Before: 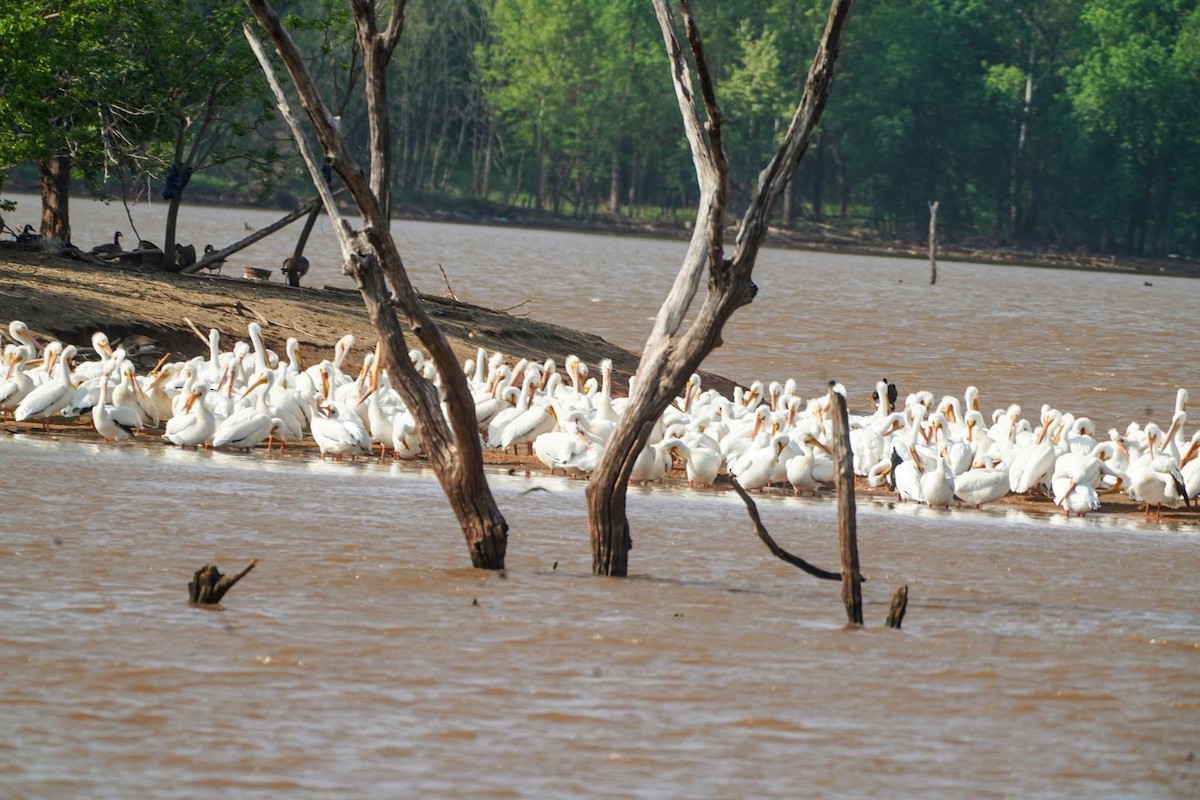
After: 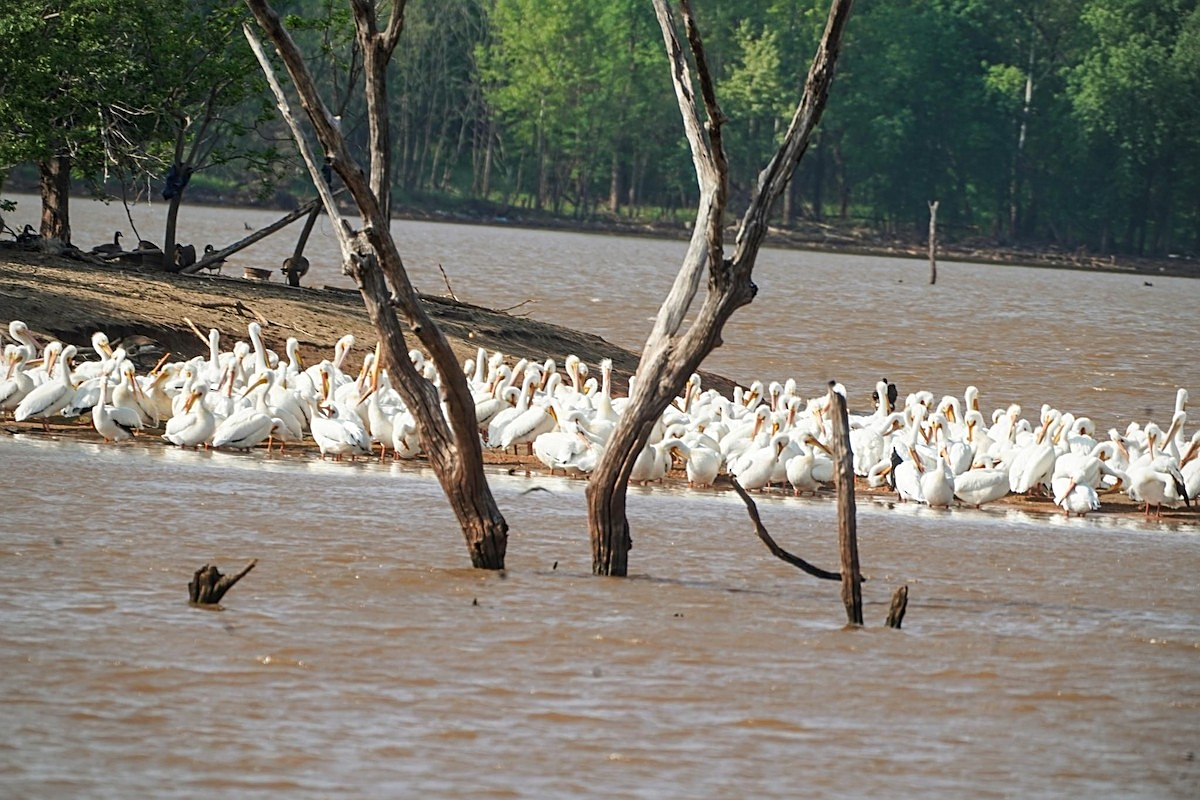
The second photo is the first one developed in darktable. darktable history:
vignetting: brightness -0.167
sharpen: on, module defaults
